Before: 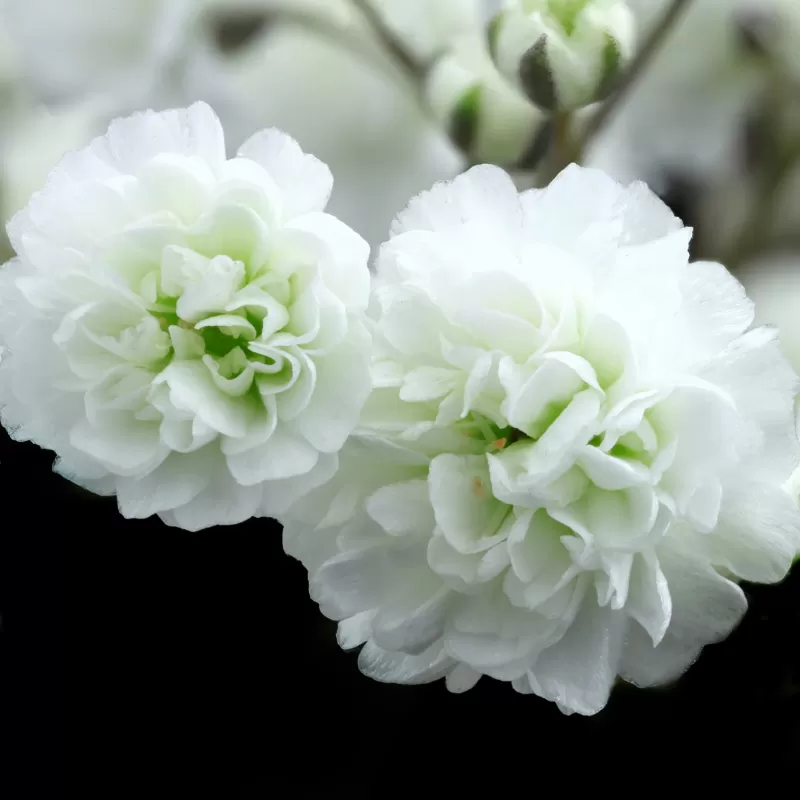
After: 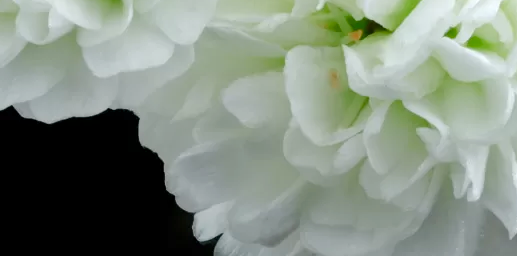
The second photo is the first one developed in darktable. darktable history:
crop: left 18.035%, top 51.096%, right 17.321%, bottom 16.841%
color balance rgb: perceptual saturation grading › global saturation 0.397%, perceptual saturation grading › highlights -15.153%, perceptual saturation grading › shadows 24.575%, perceptual brilliance grading › mid-tones 9.954%, perceptual brilliance grading › shadows 15.46%
